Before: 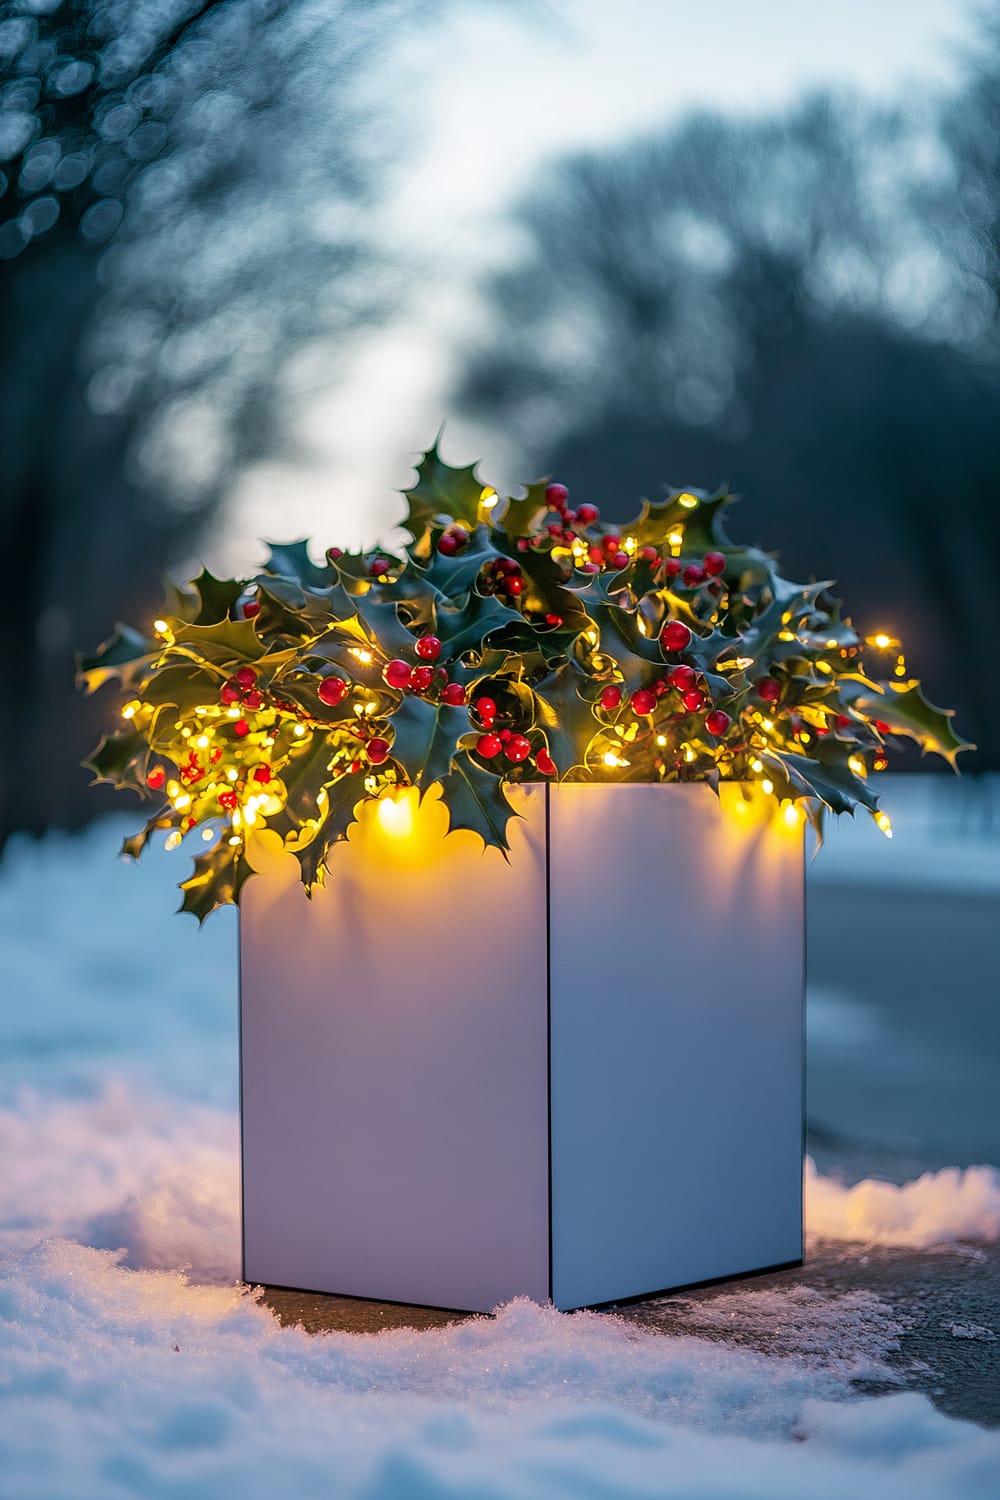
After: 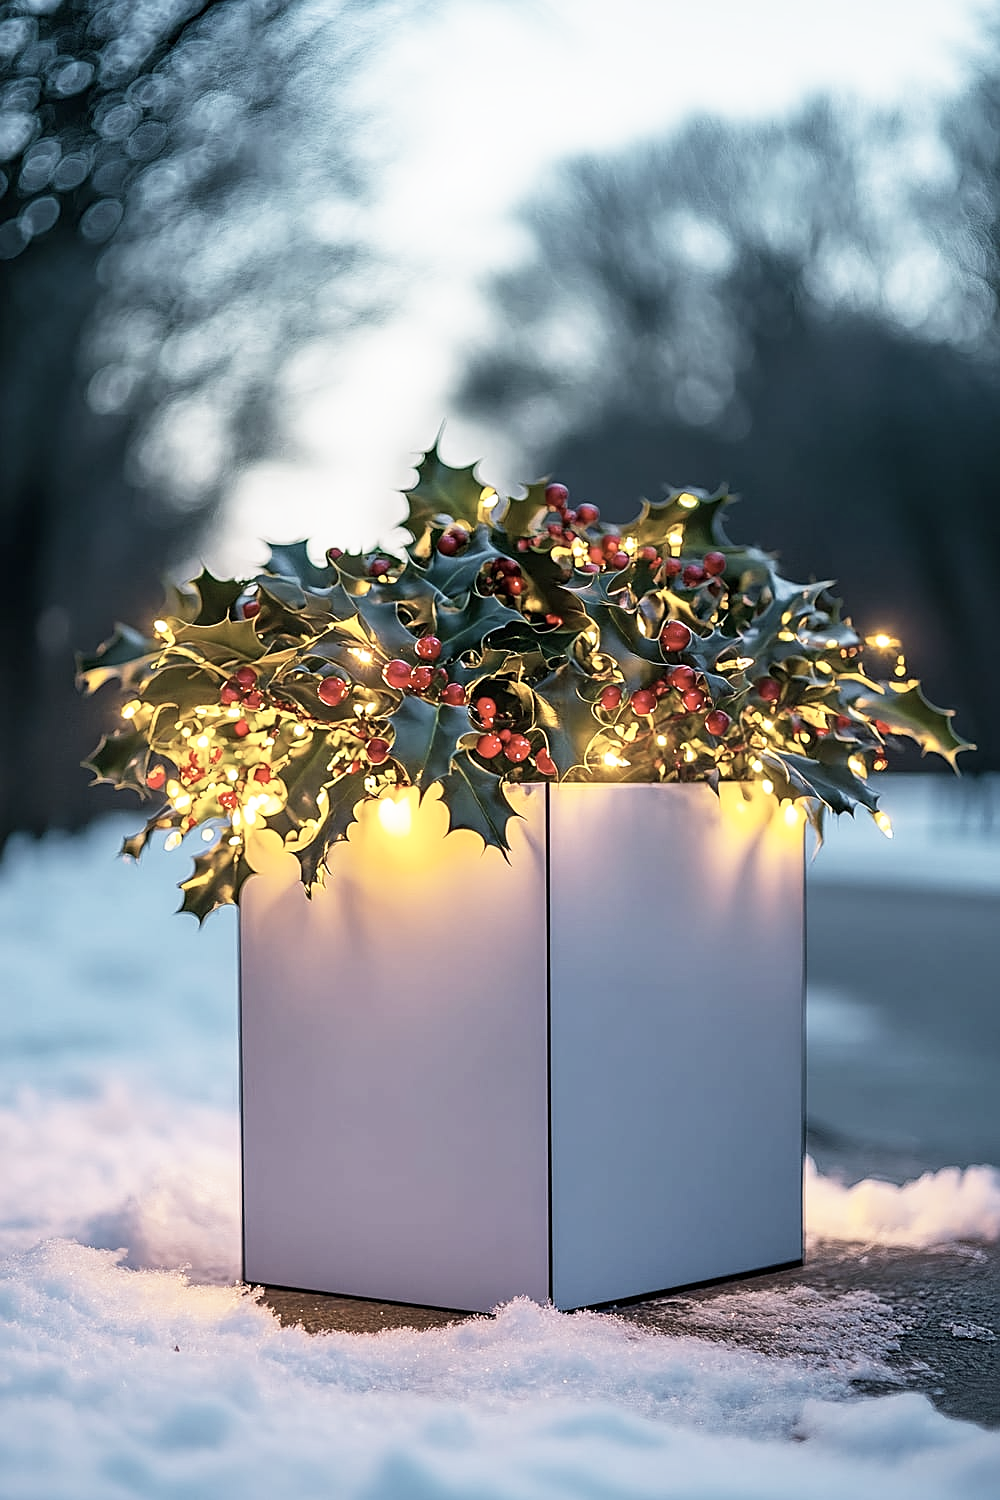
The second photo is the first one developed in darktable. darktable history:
base curve: curves: ch0 [(0, 0) (0.579, 0.807) (1, 1)], preserve colors none
contrast brightness saturation: contrast 0.095, saturation -0.37
sharpen: on, module defaults
tone equalizer: edges refinement/feathering 500, mask exposure compensation -1.57 EV, preserve details no
